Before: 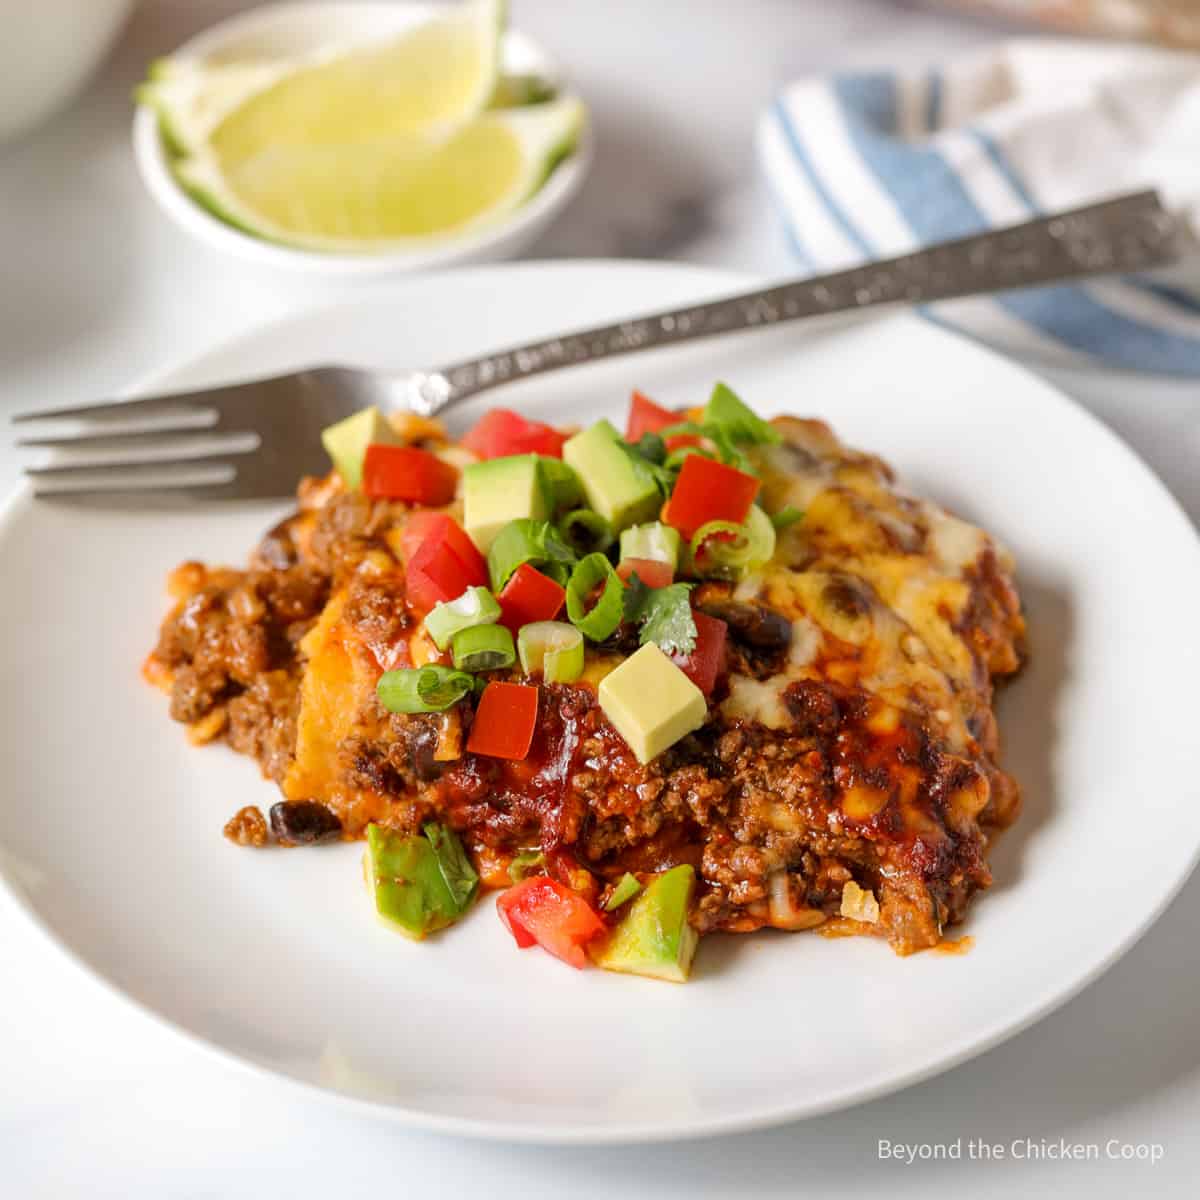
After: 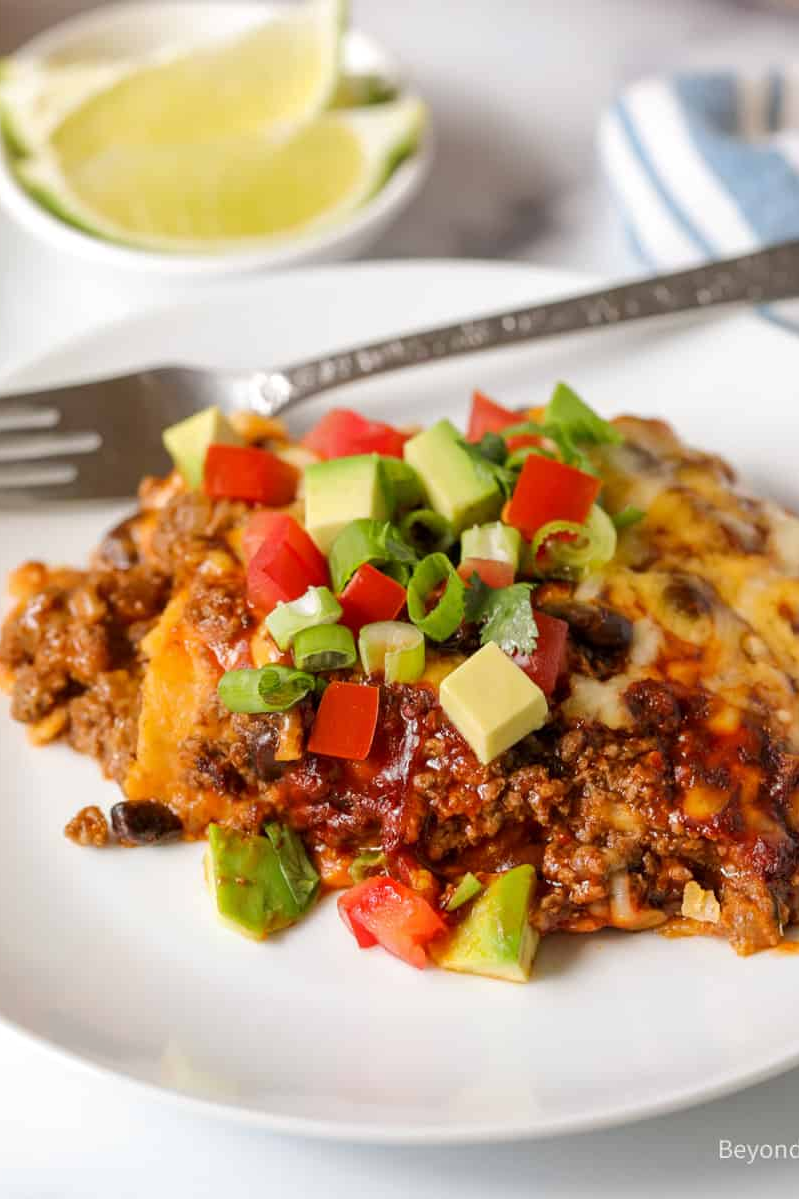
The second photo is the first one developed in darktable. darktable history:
tone equalizer: edges refinement/feathering 500, mask exposure compensation -1.57 EV, preserve details no
crop and rotate: left 13.324%, right 20.019%
